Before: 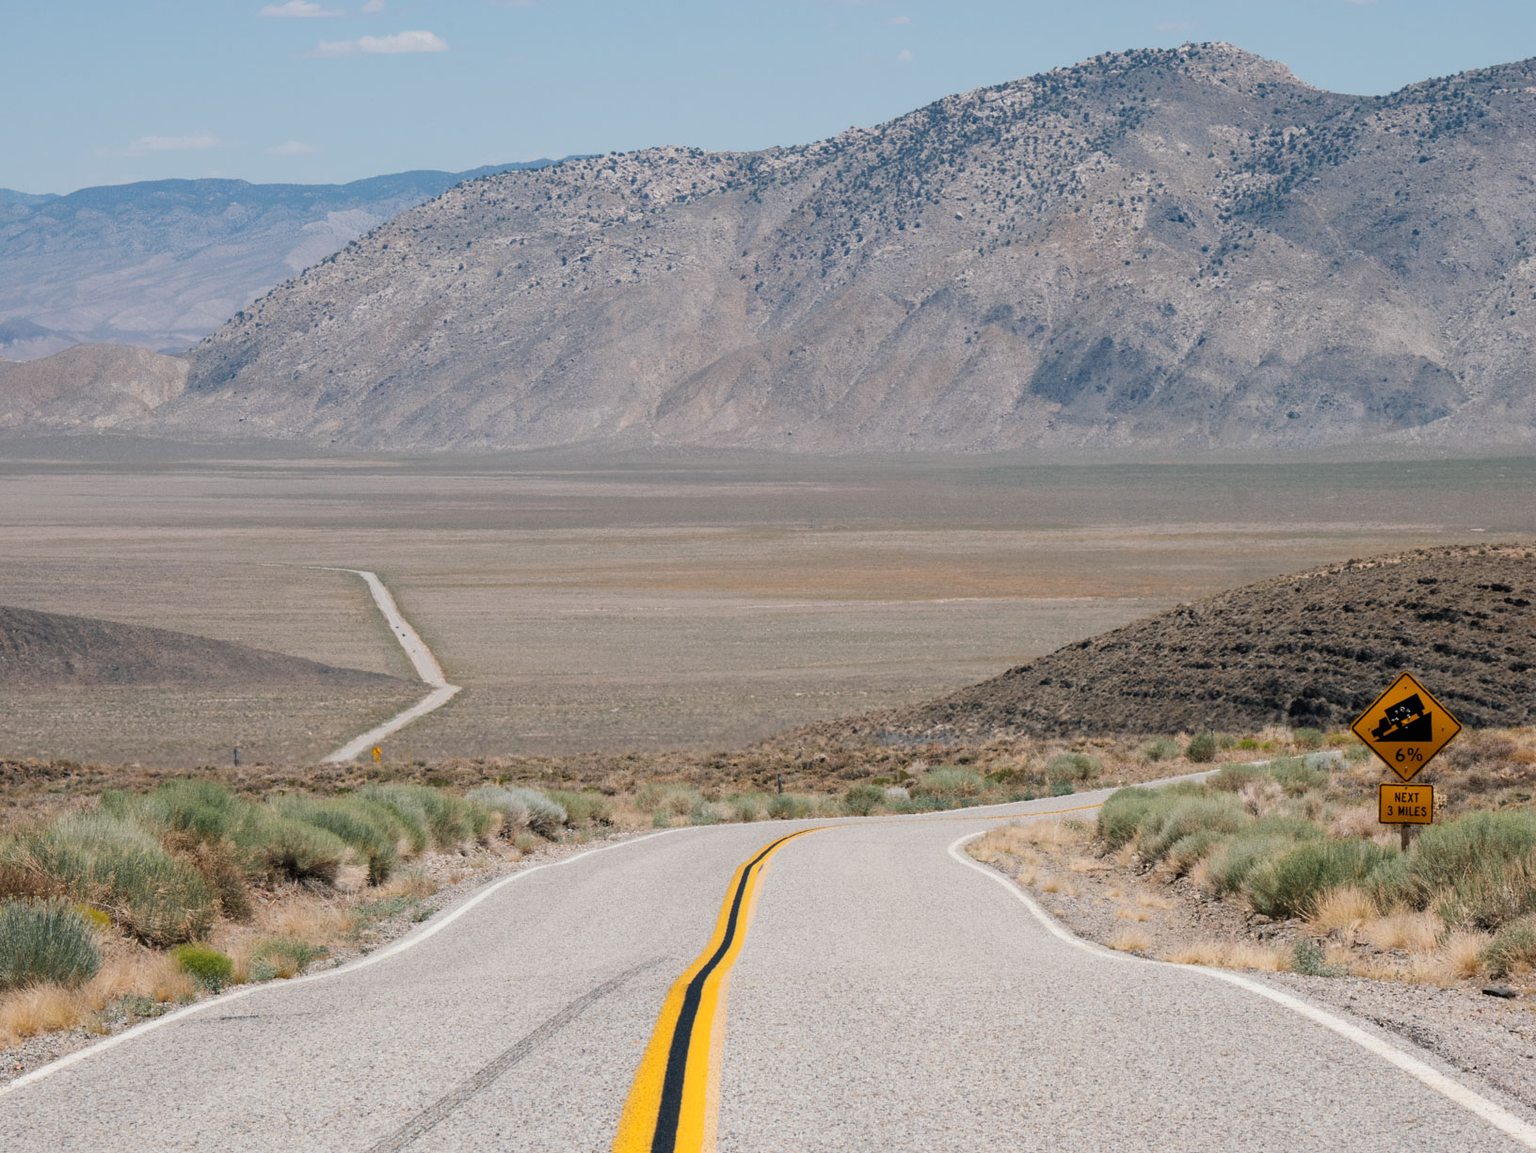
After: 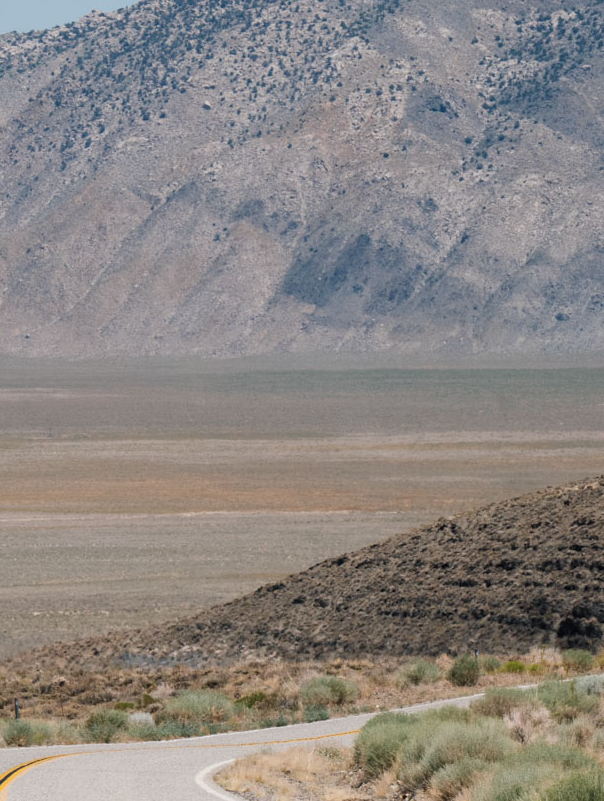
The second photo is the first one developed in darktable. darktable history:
crop and rotate: left 49.76%, top 10.125%, right 13.193%, bottom 24.449%
